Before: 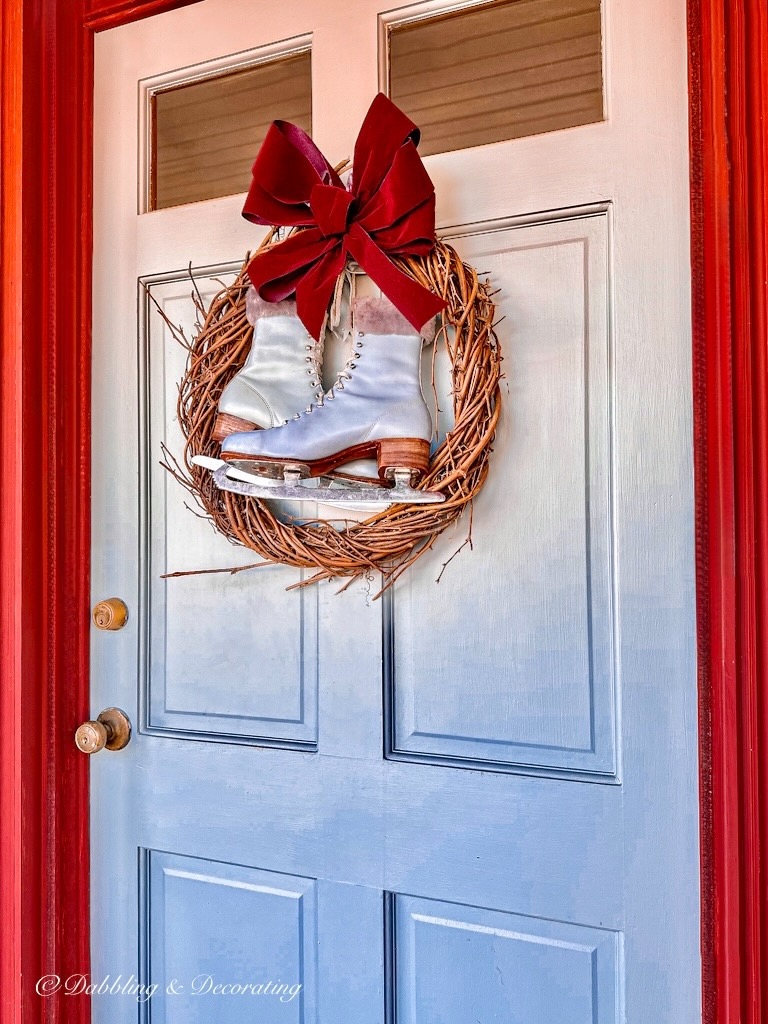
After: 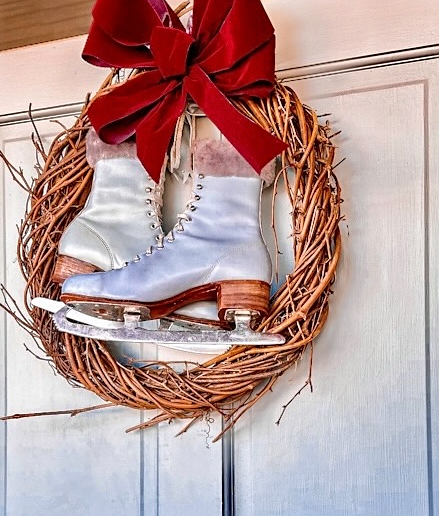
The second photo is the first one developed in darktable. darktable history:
crop: left 20.932%, top 15.471%, right 21.848%, bottom 34.081%
sharpen: amount 0.2
